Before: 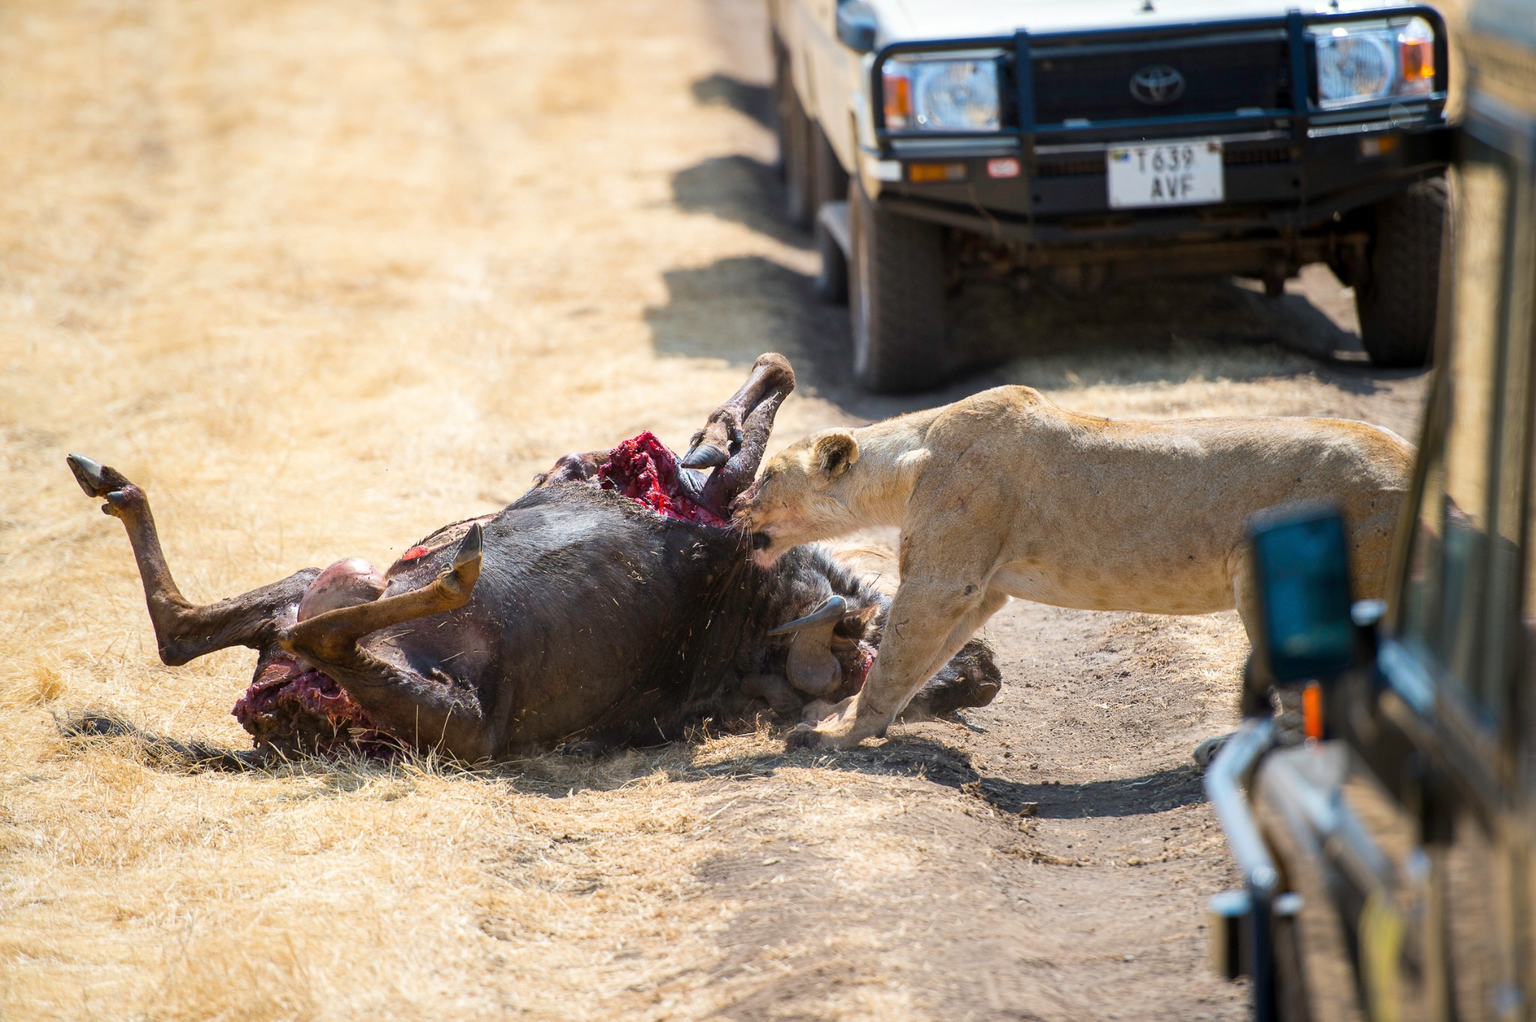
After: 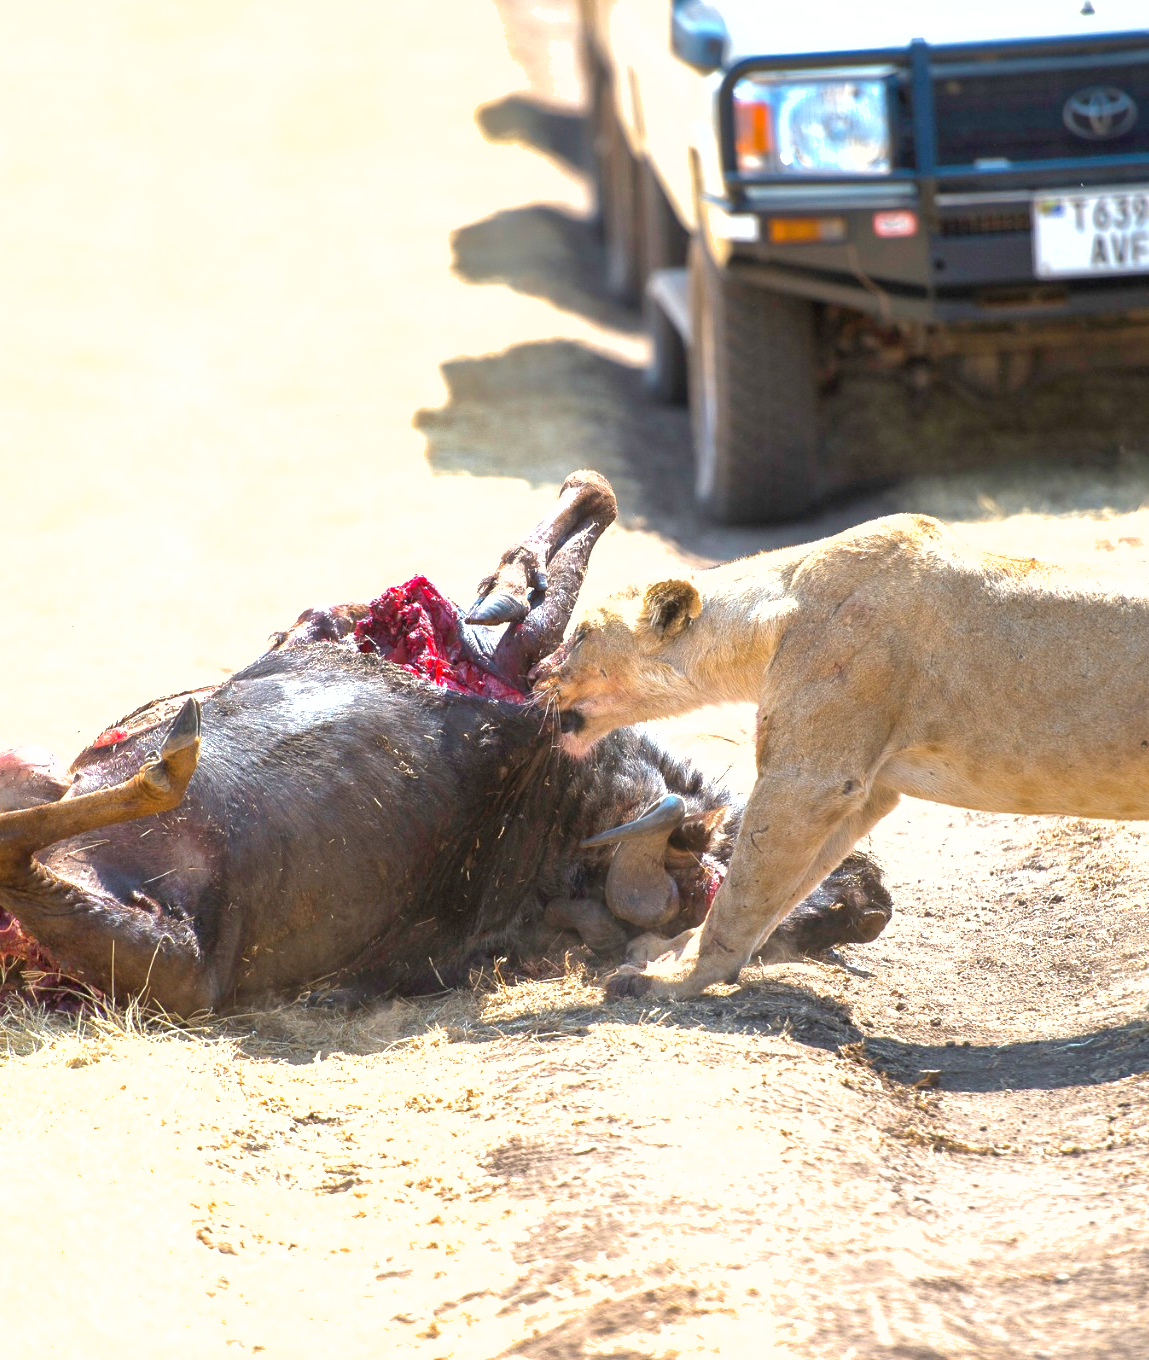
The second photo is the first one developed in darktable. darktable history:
exposure: black level correction 0, exposure 1.015 EV, compensate exposure bias true, compensate highlight preservation false
crop: left 21.674%, right 22.086%
shadows and highlights: on, module defaults
